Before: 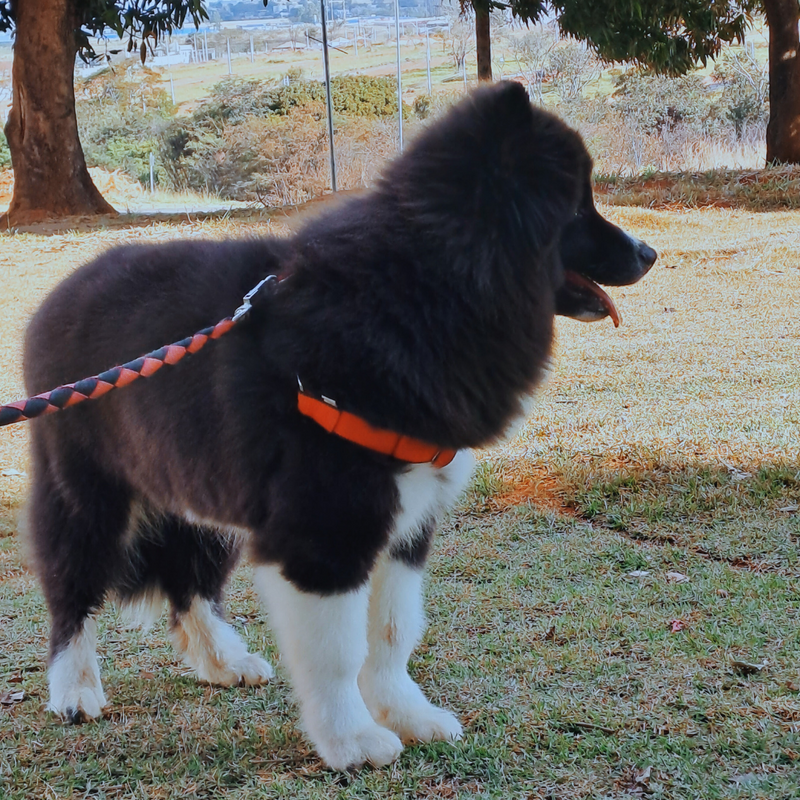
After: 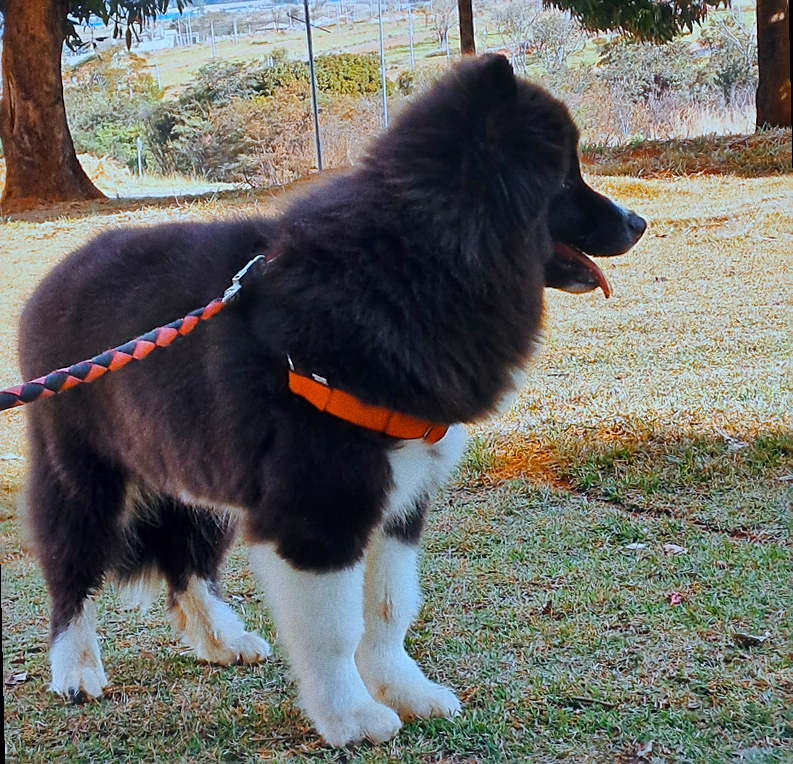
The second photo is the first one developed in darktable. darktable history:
tone equalizer: on, module defaults
contrast brightness saturation: saturation -0.04
rotate and perspective: rotation -1.32°, lens shift (horizontal) -0.031, crop left 0.015, crop right 0.985, crop top 0.047, crop bottom 0.982
grain: coarseness 0.09 ISO
local contrast: mode bilateral grid, contrast 20, coarseness 50, detail 150%, midtone range 0.2
sharpen: on, module defaults
haze removal: strength -0.05
color balance rgb: linear chroma grading › global chroma 15%, perceptual saturation grading › global saturation 30%
